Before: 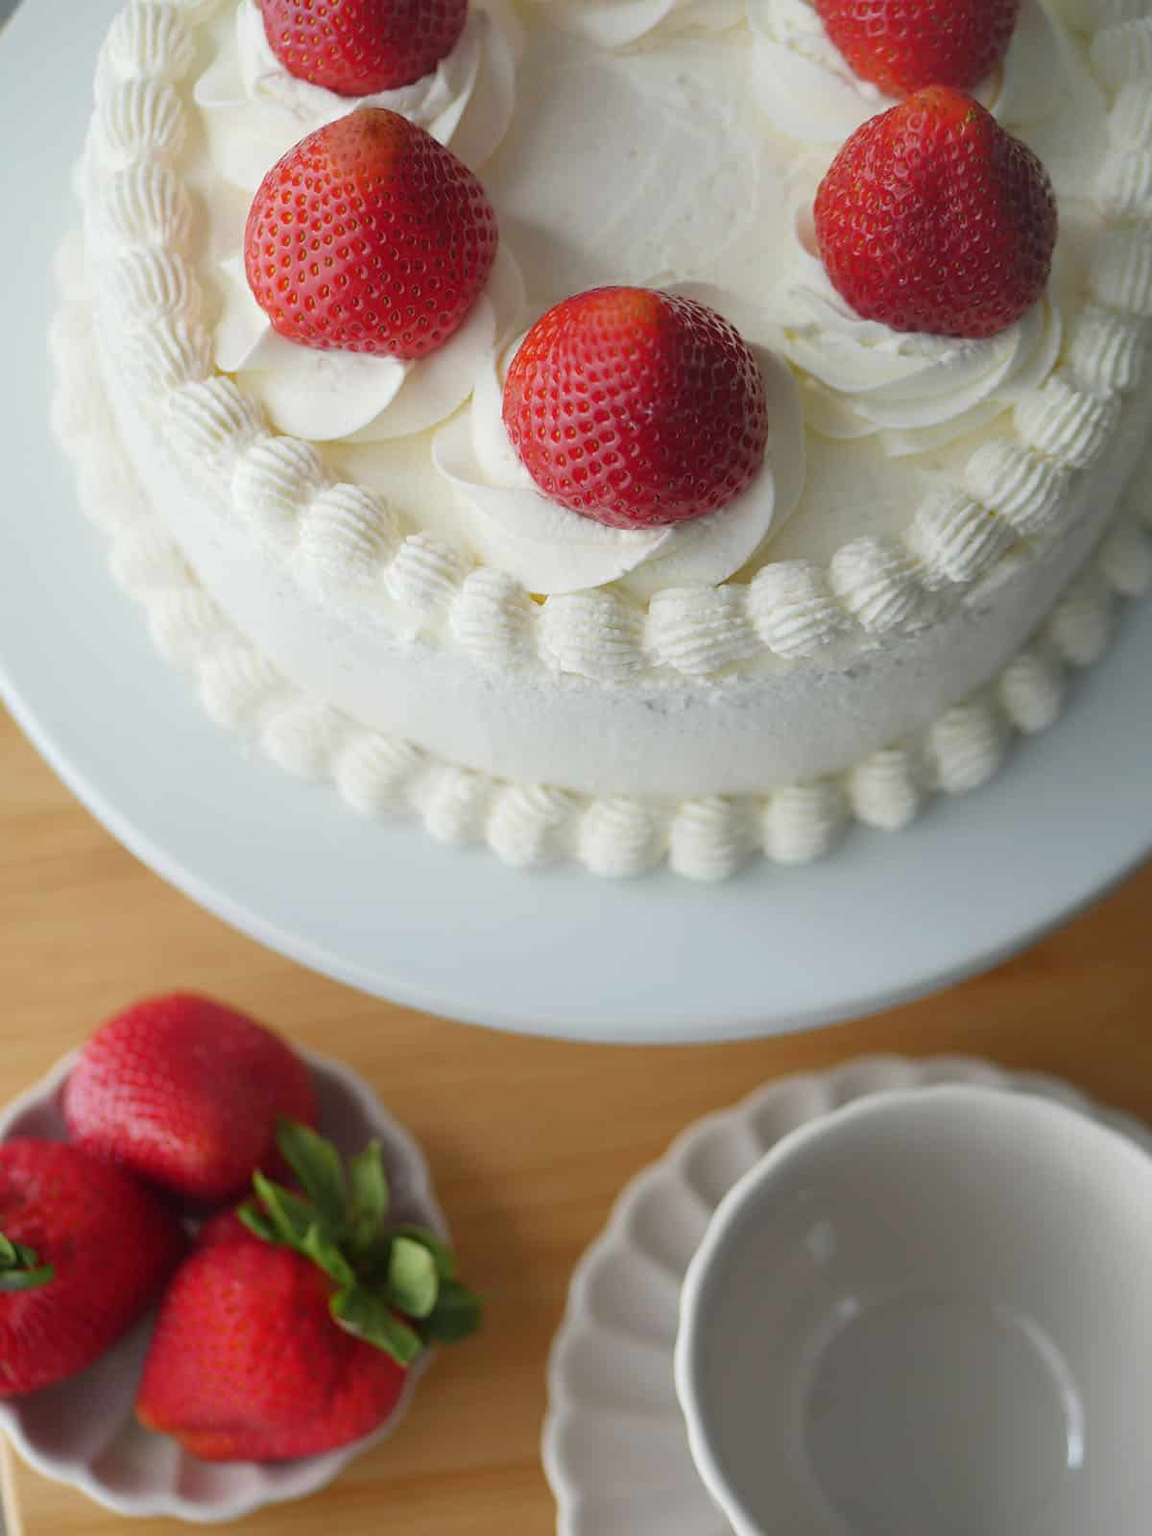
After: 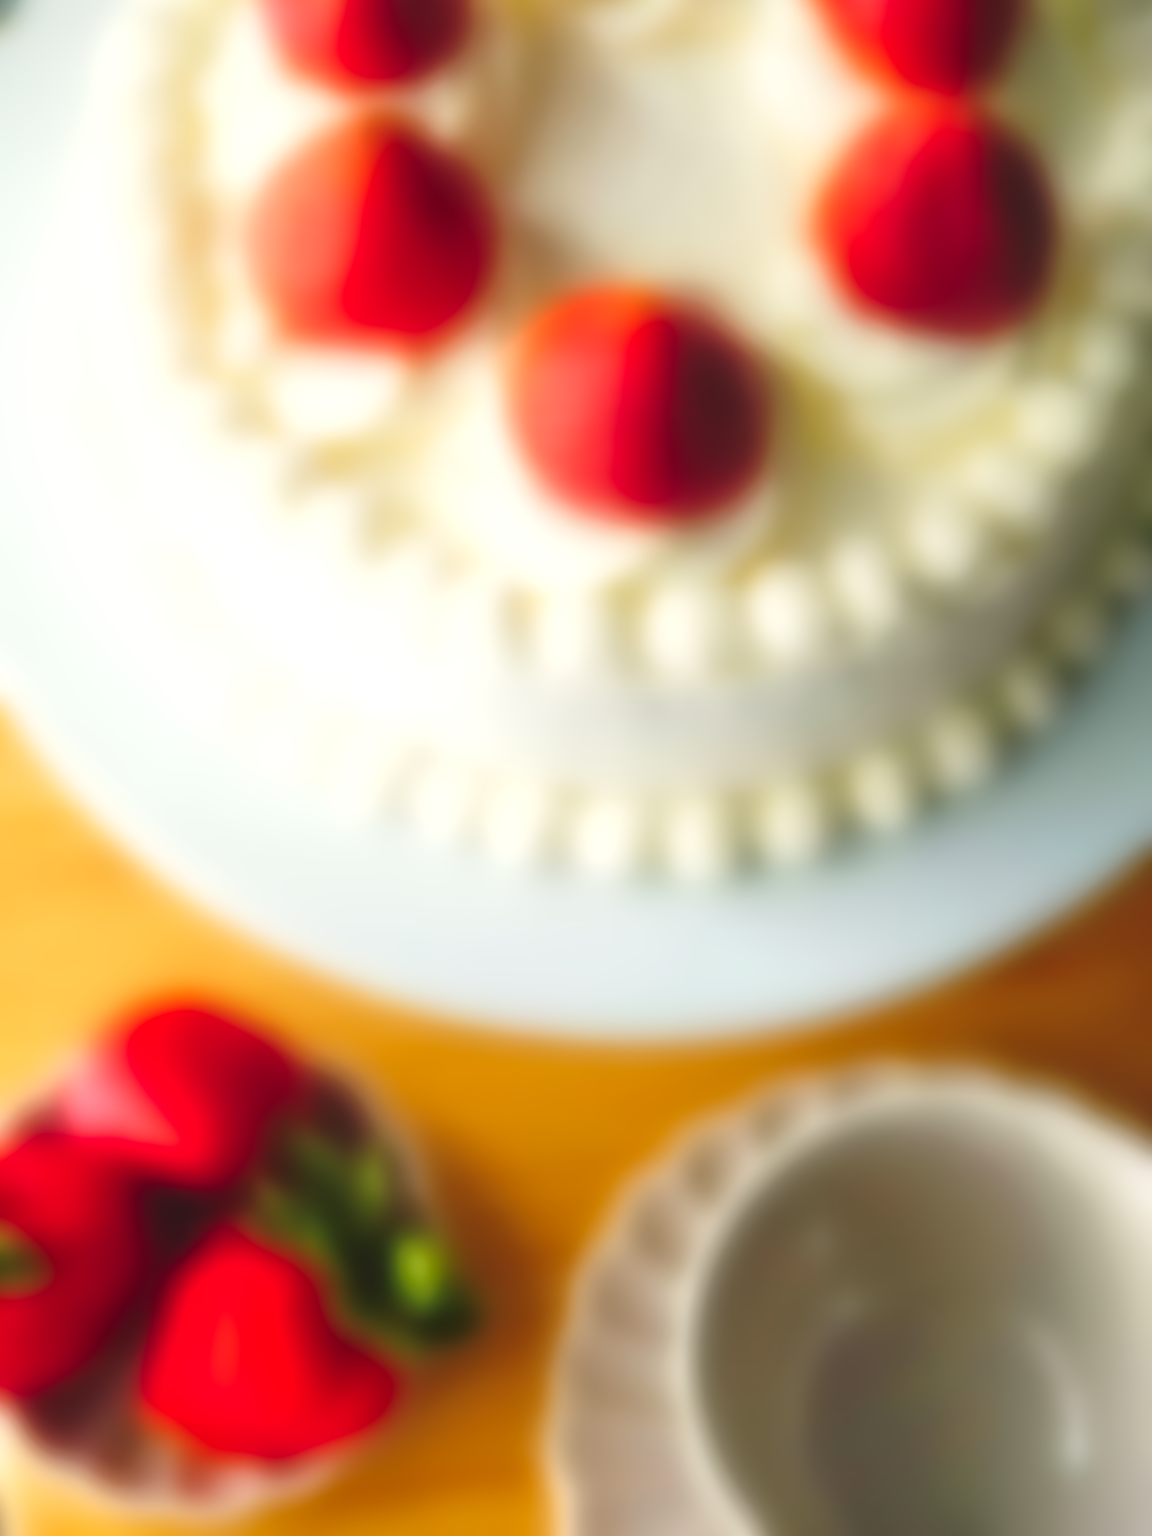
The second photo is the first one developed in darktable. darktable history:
tone curve: curves: ch0 [(0, 0) (0.003, 0.108) (0.011, 0.108) (0.025, 0.108) (0.044, 0.113) (0.069, 0.113) (0.1, 0.121) (0.136, 0.136) (0.177, 0.16) (0.224, 0.192) (0.277, 0.246) (0.335, 0.324) (0.399, 0.419) (0.468, 0.518) (0.543, 0.622) (0.623, 0.721) (0.709, 0.815) (0.801, 0.893) (0.898, 0.949) (1, 1)], preserve colors none
haze removal: strength 0.53, distance 0.925, compatibility mode true, adaptive false
local contrast: highlights 99%, shadows 86%, detail 160%, midtone range 0.2
white balance: red 1.029, blue 0.92
sharpen: on, module defaults
lowpass: radius 16, unbound 0
exposure: exposure 0.6 EV, compensate highlight preservation false
